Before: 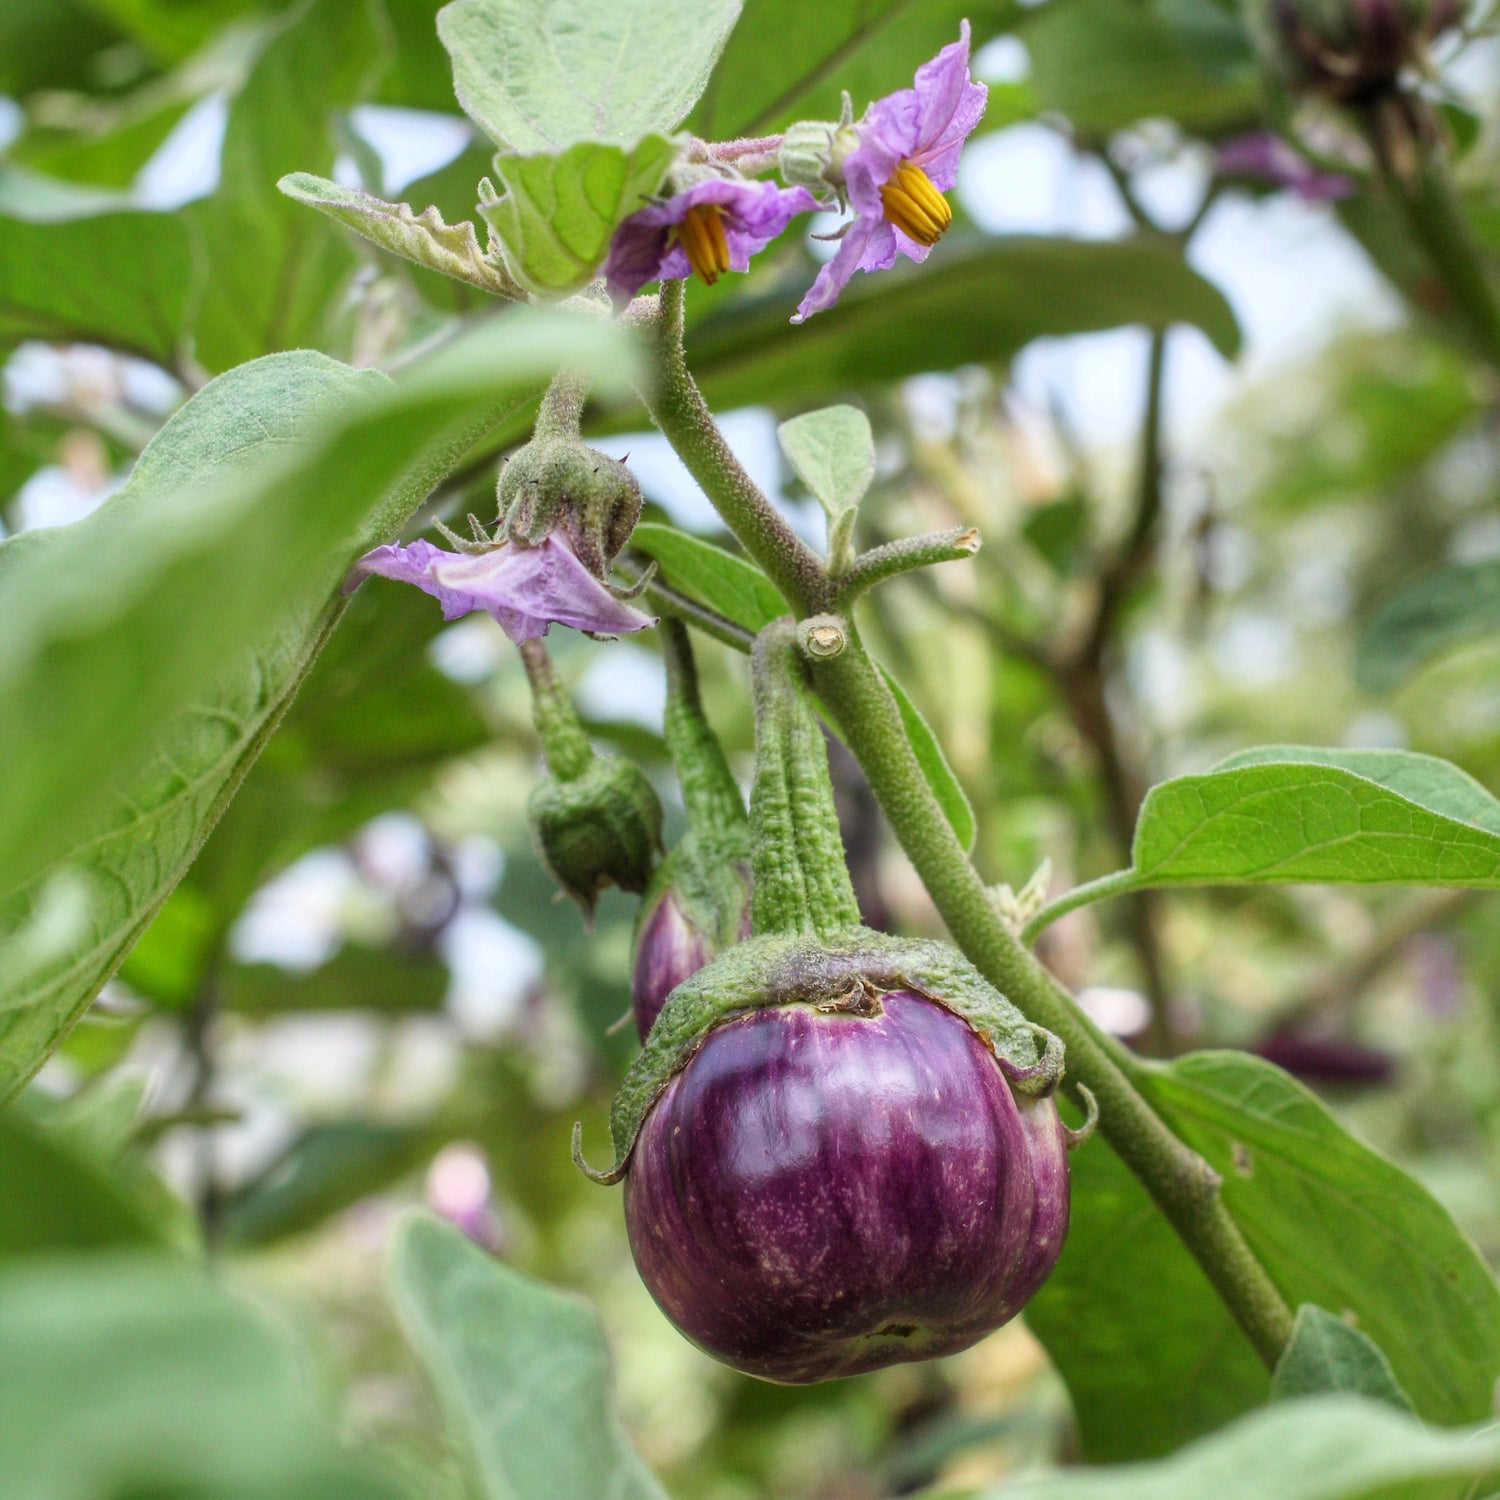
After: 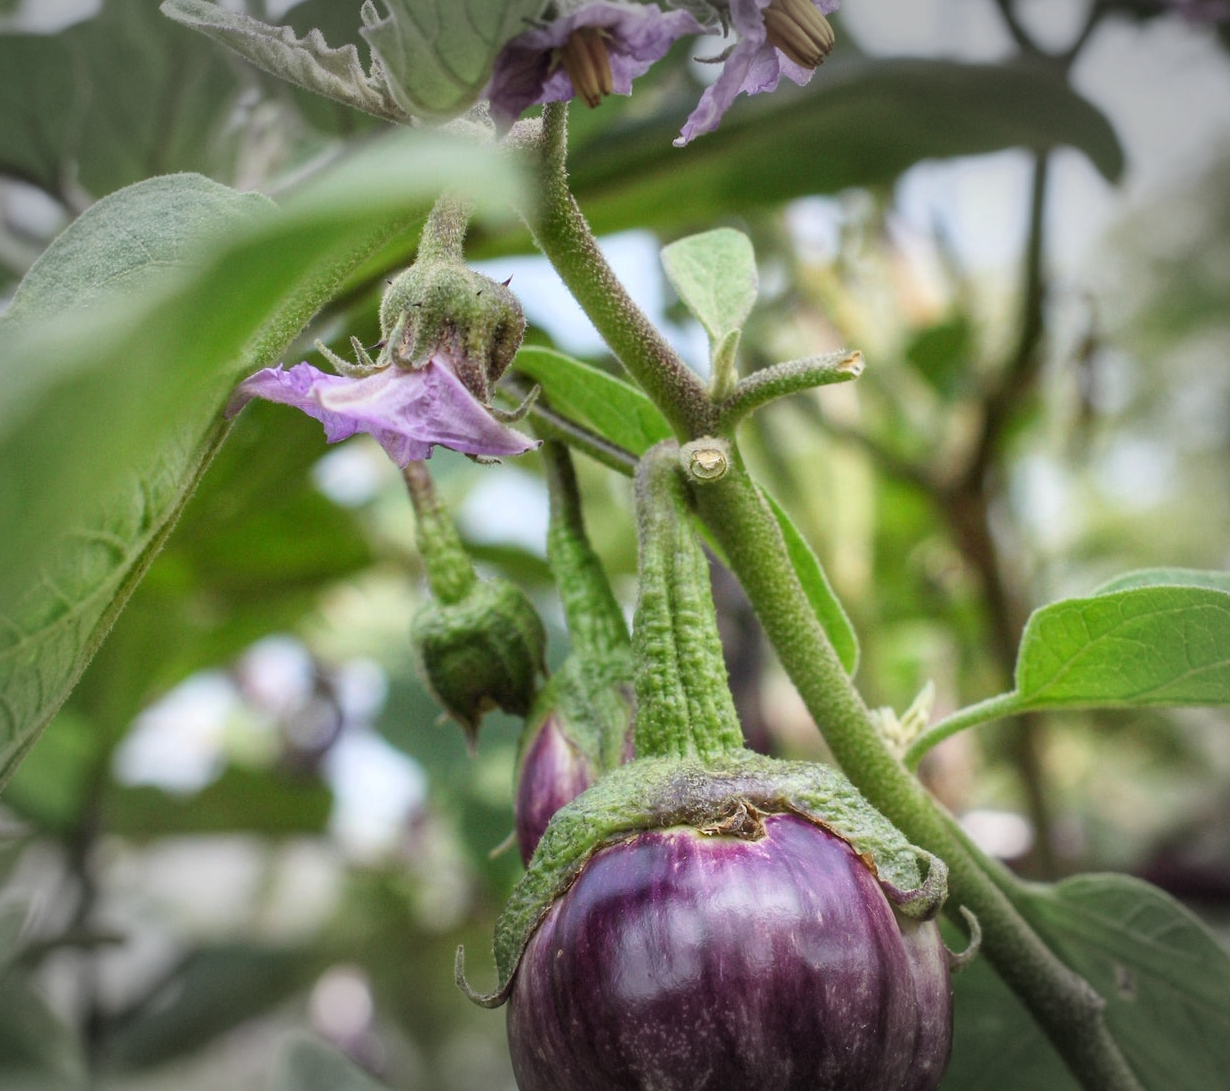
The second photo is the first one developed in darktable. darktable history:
vignetting: fall-off start 79.43%, saturation -0.649, width/height ratio 1.327, unbound false
crop: left 7.856%, top 11.836%, right 10.12%, bottom 15.387%
